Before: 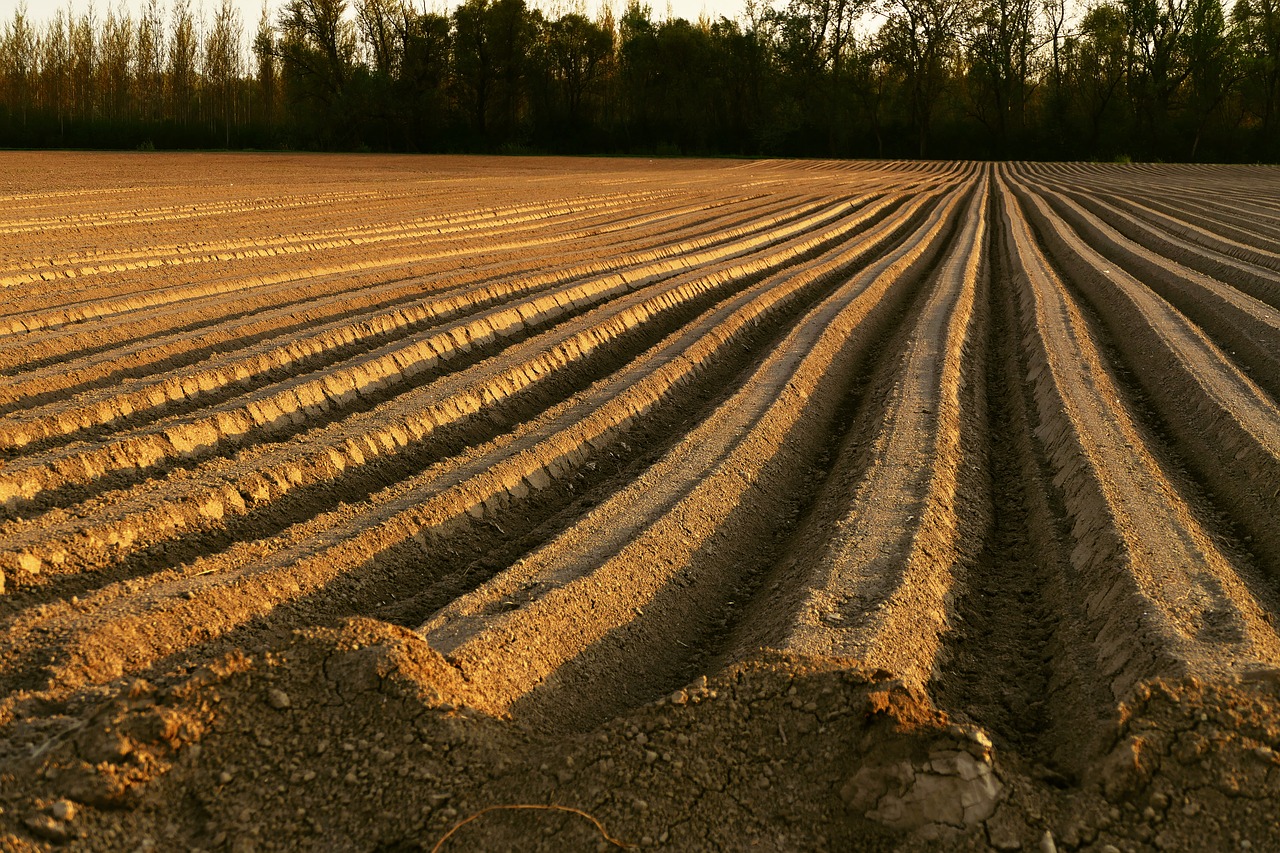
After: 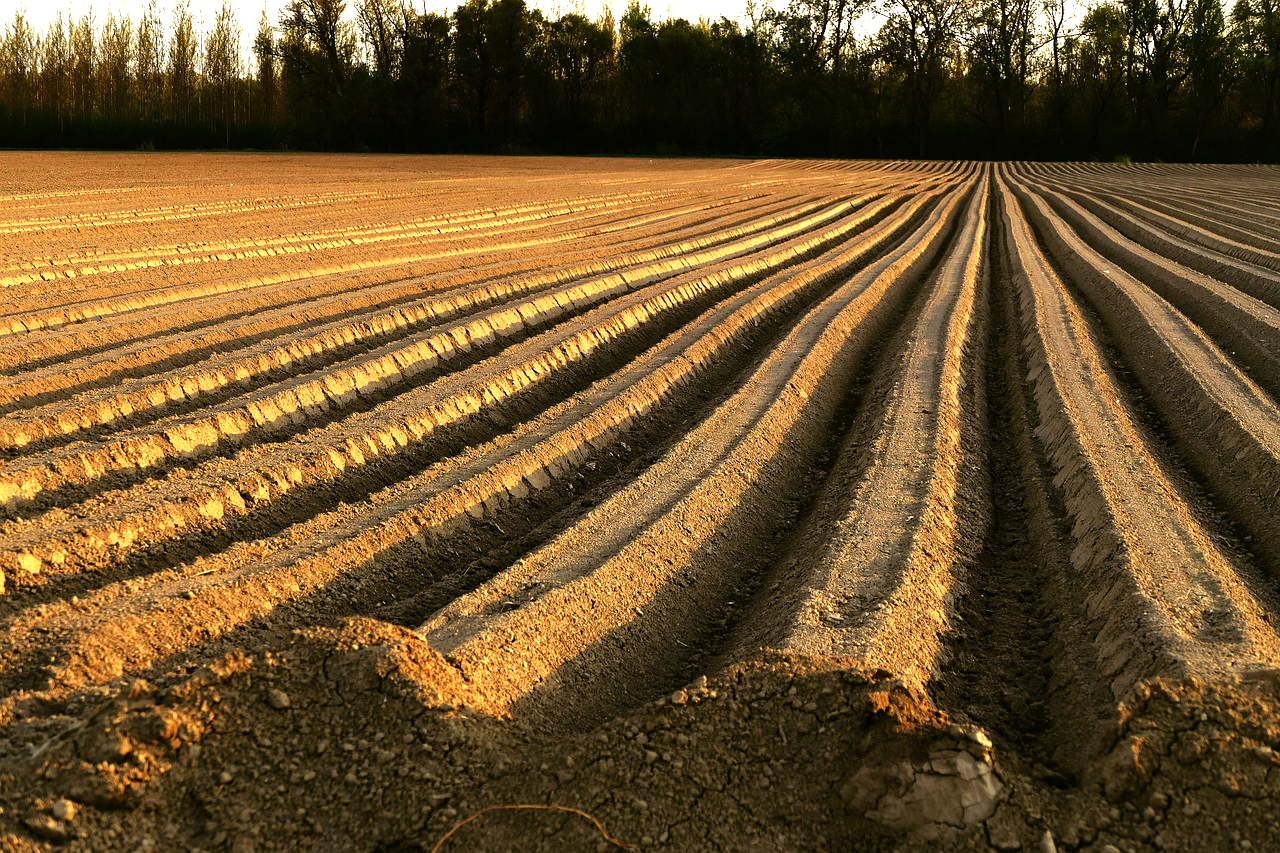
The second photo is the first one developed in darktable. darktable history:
tone equalizer: -8 EV -0.775 EV, -7 EV -0.683 EV, -6 EV -0.607 EV, -5 EV -0.367 EV, -3 EV 0.365 EV, -2 EV 0.6 EV, -1 EV 0.686 EV, +0 EV 0.78 EV
